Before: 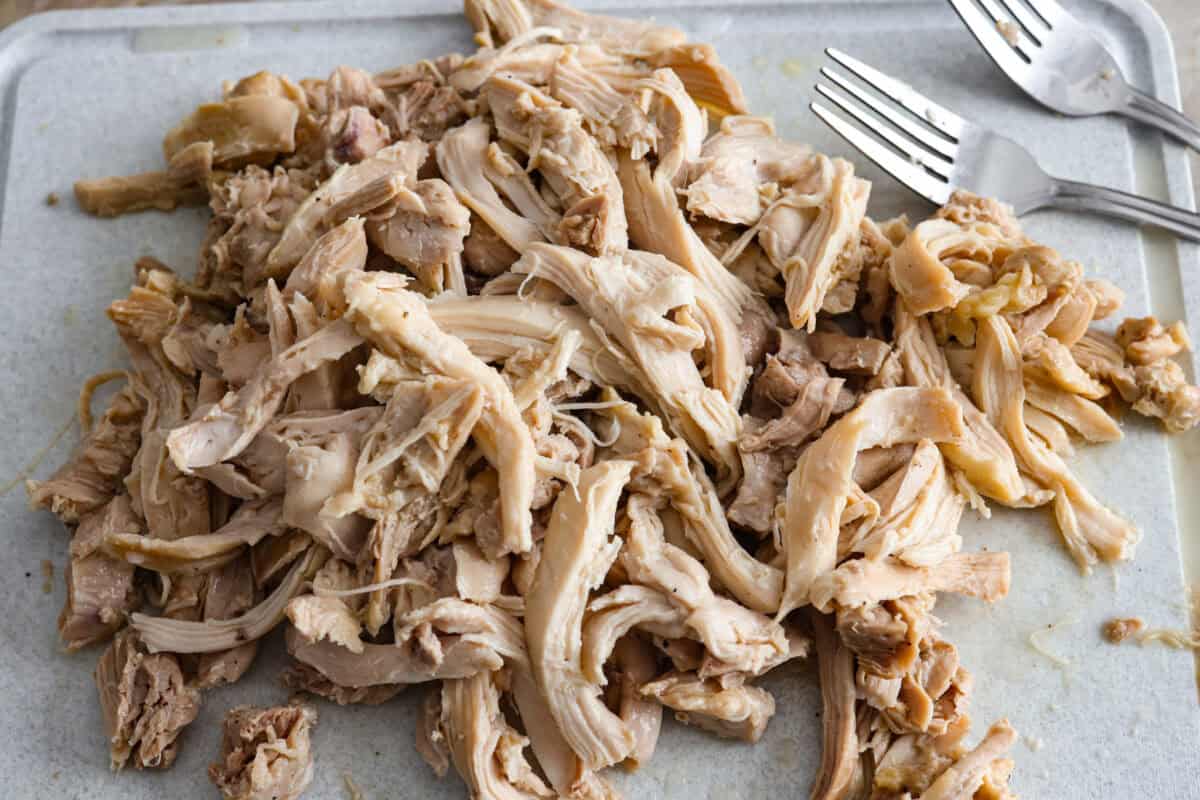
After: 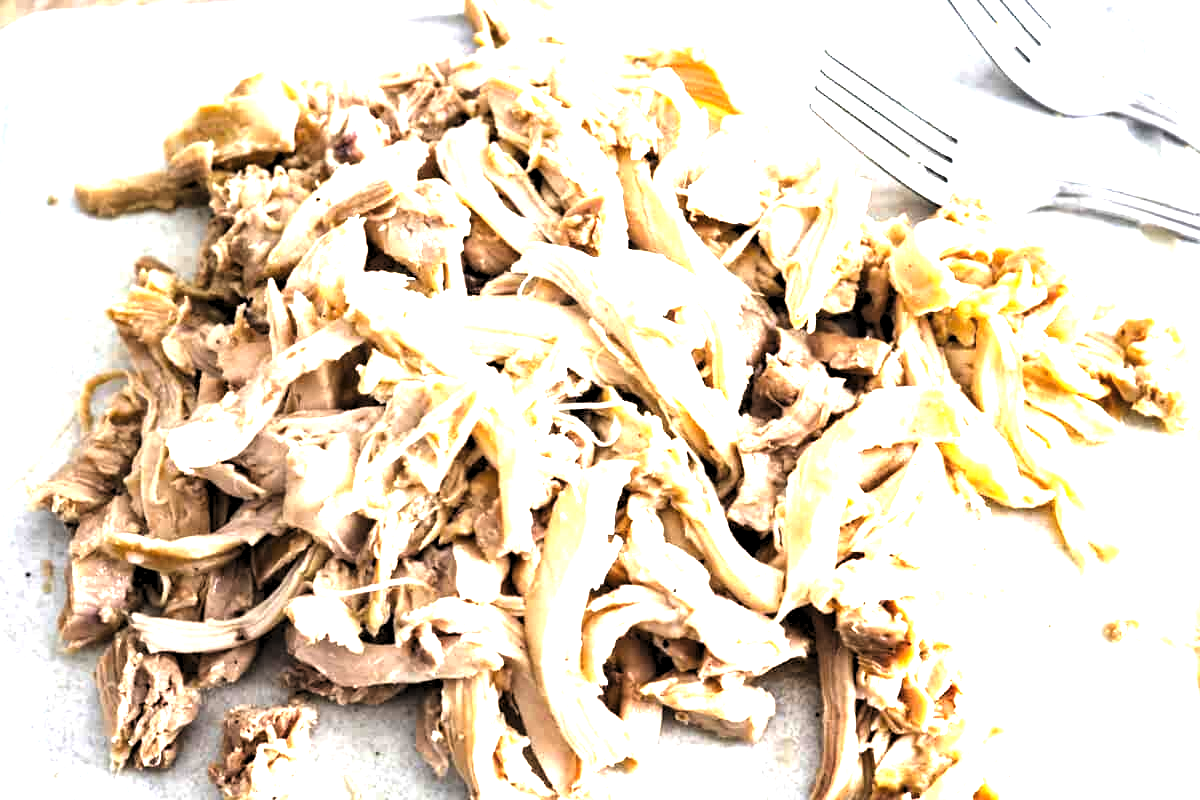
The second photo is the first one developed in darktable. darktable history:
exposure: black level correction 0, exposure 1.919 EV, compensate exposure bias true, compensate highlight preservation false
levels: levels [0.182, 0.542, 0.902]
